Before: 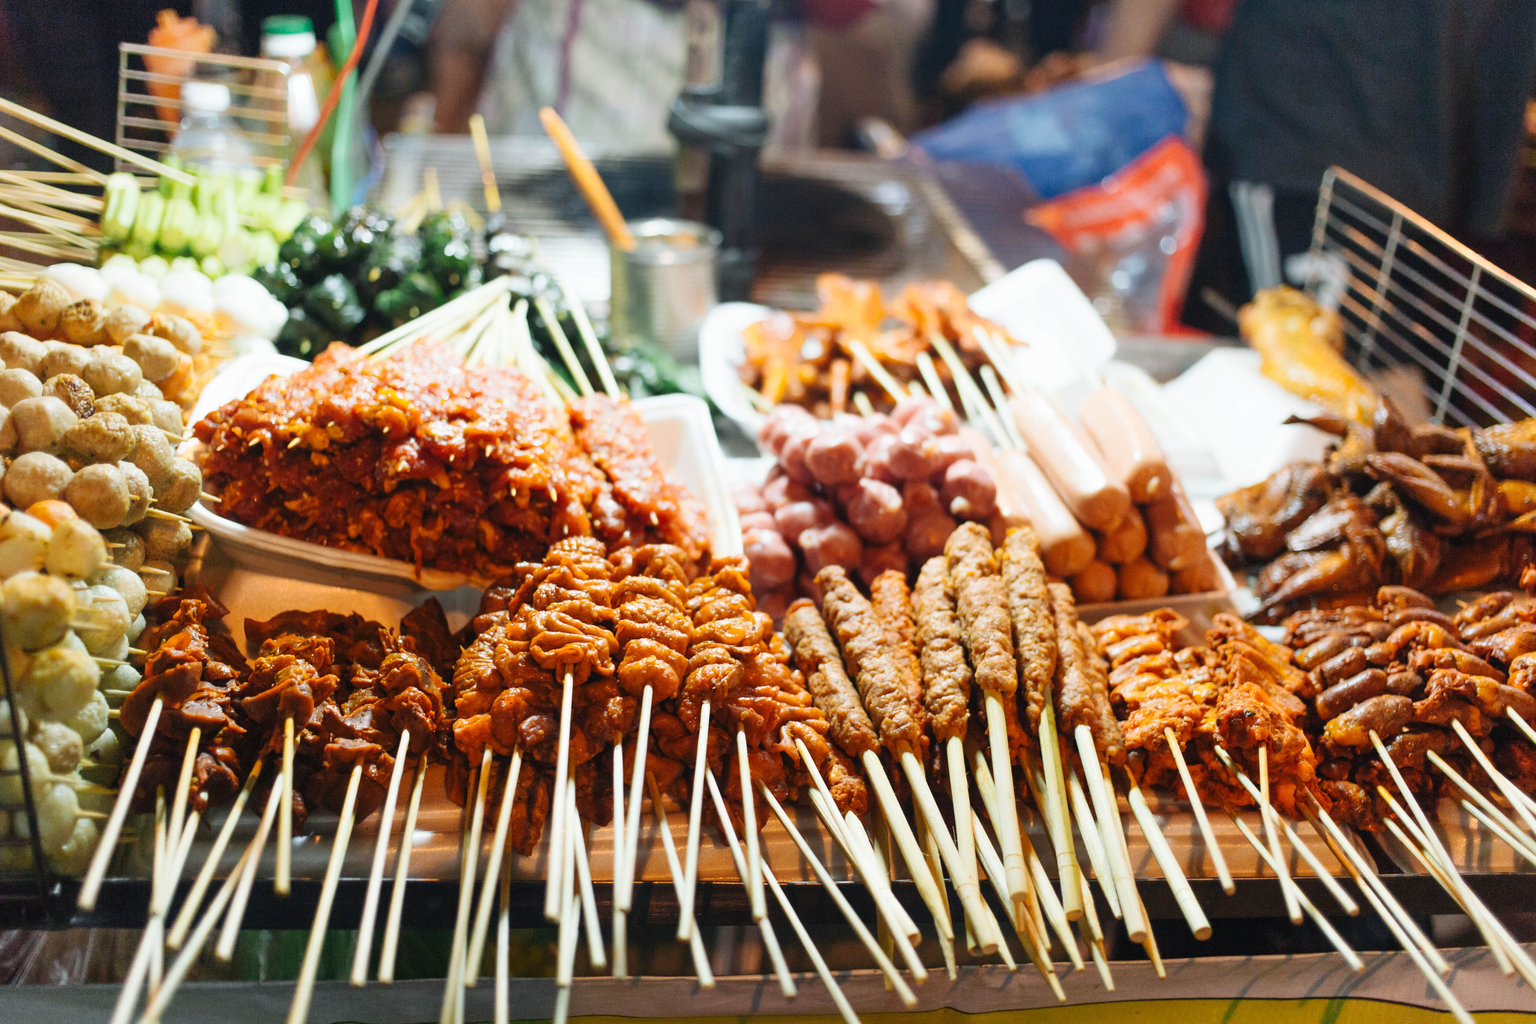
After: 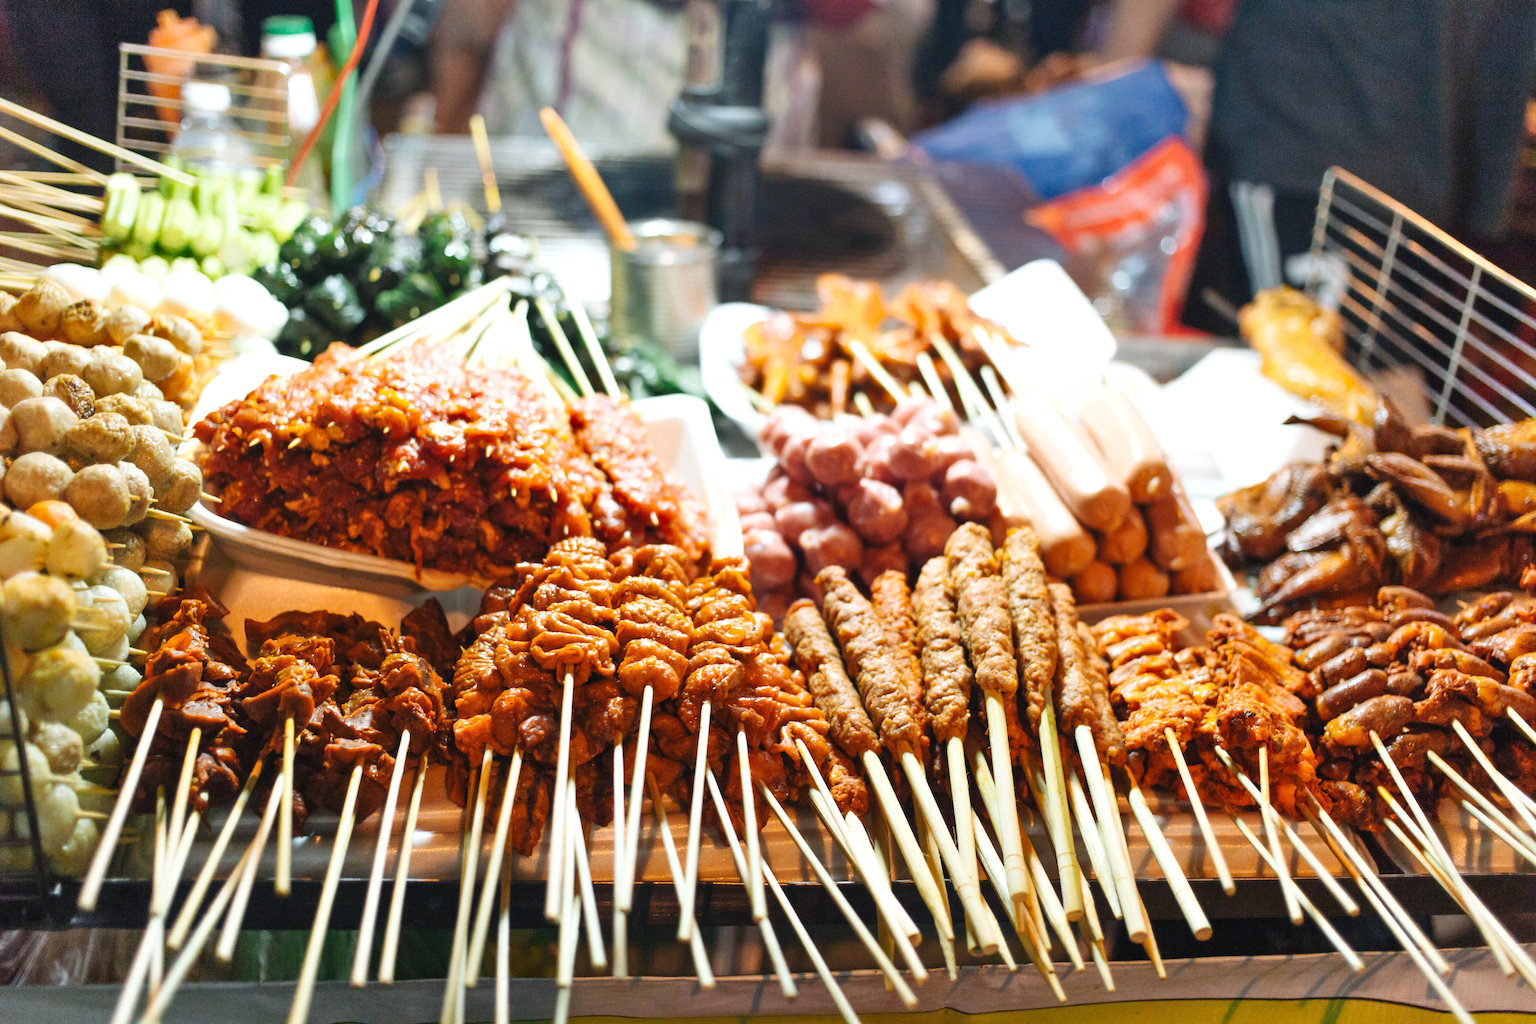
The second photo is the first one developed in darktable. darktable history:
exposure: exposure 0.2 EV, compensate highlight preservation false
shadows and highlights: shadows 35, highlights -35, soften with gaussian
